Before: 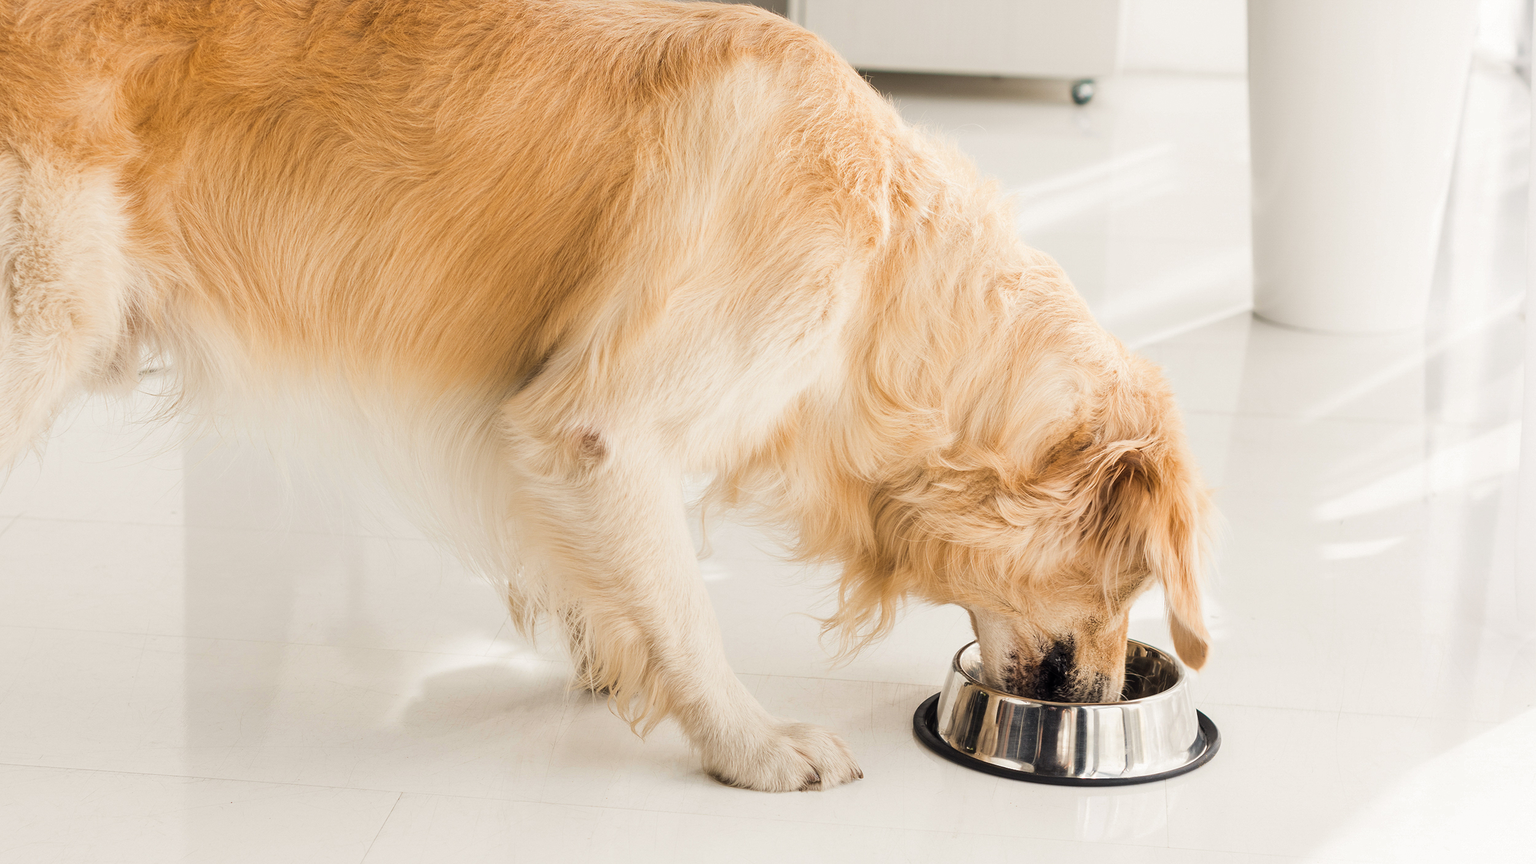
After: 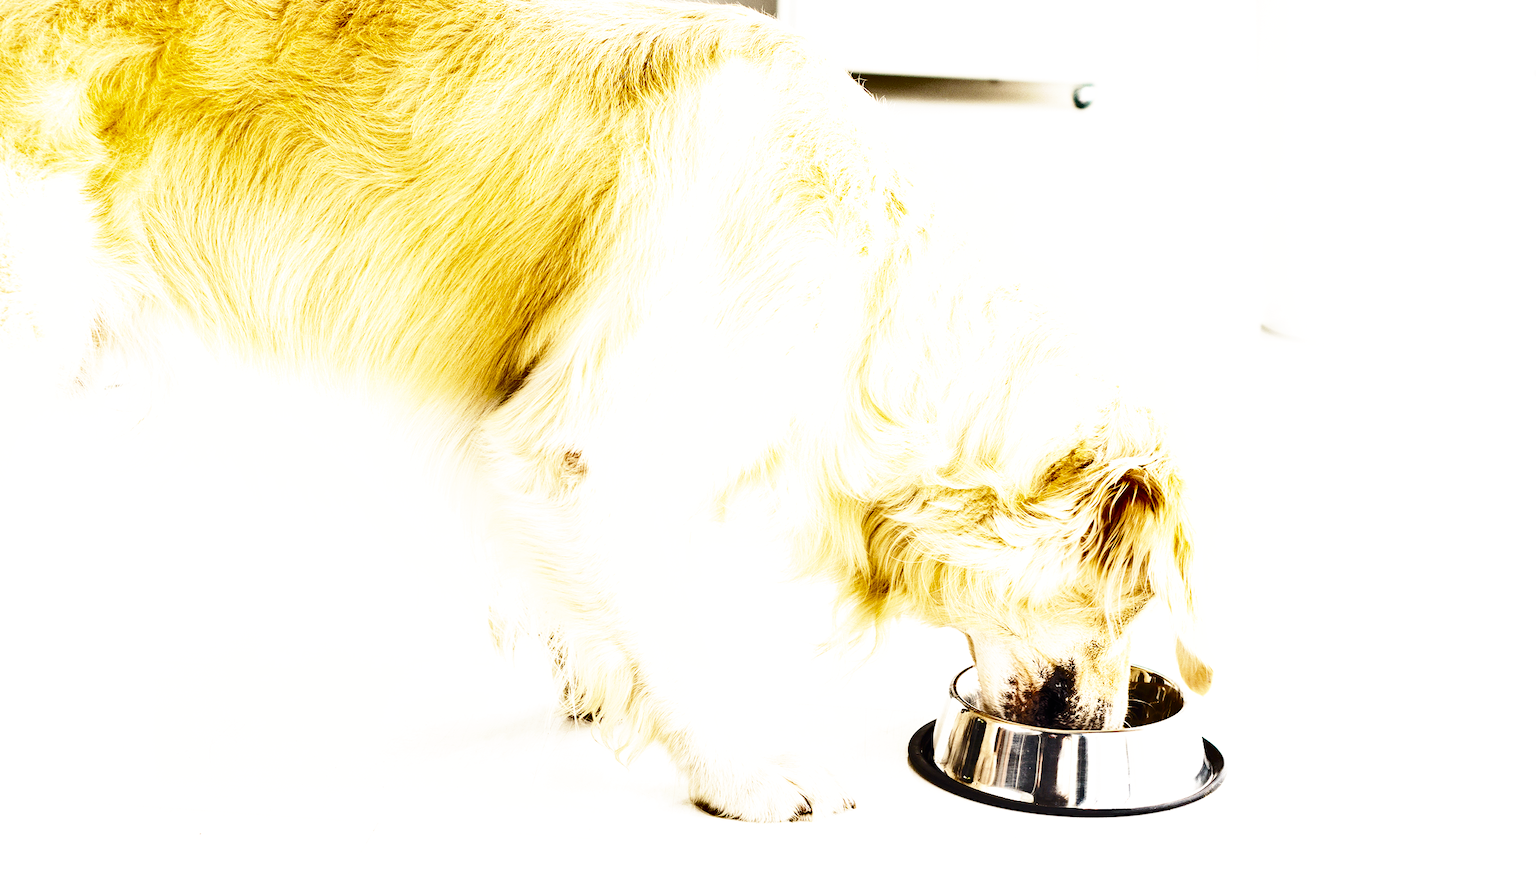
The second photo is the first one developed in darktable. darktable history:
base curve: curves: ch0 [(0, 0) (0.007, 0.004) (0.027, 0.03) (0.046, 0.07) (0.207, 0.54) (0.442, 0.872) (0.673, 0.972) (1, 1)], preserve colors none
exposure: black level correction 0, exposure 0.9 EV, compensate highlight preservation false
crop and rotate: left 2.536%, right 1.107%, bottom 2.246%
shadows and highlights: radius 100.41, shadows 50.55, highlights -64.36, highlights color adjustment 49.82%, soften with gaussian
